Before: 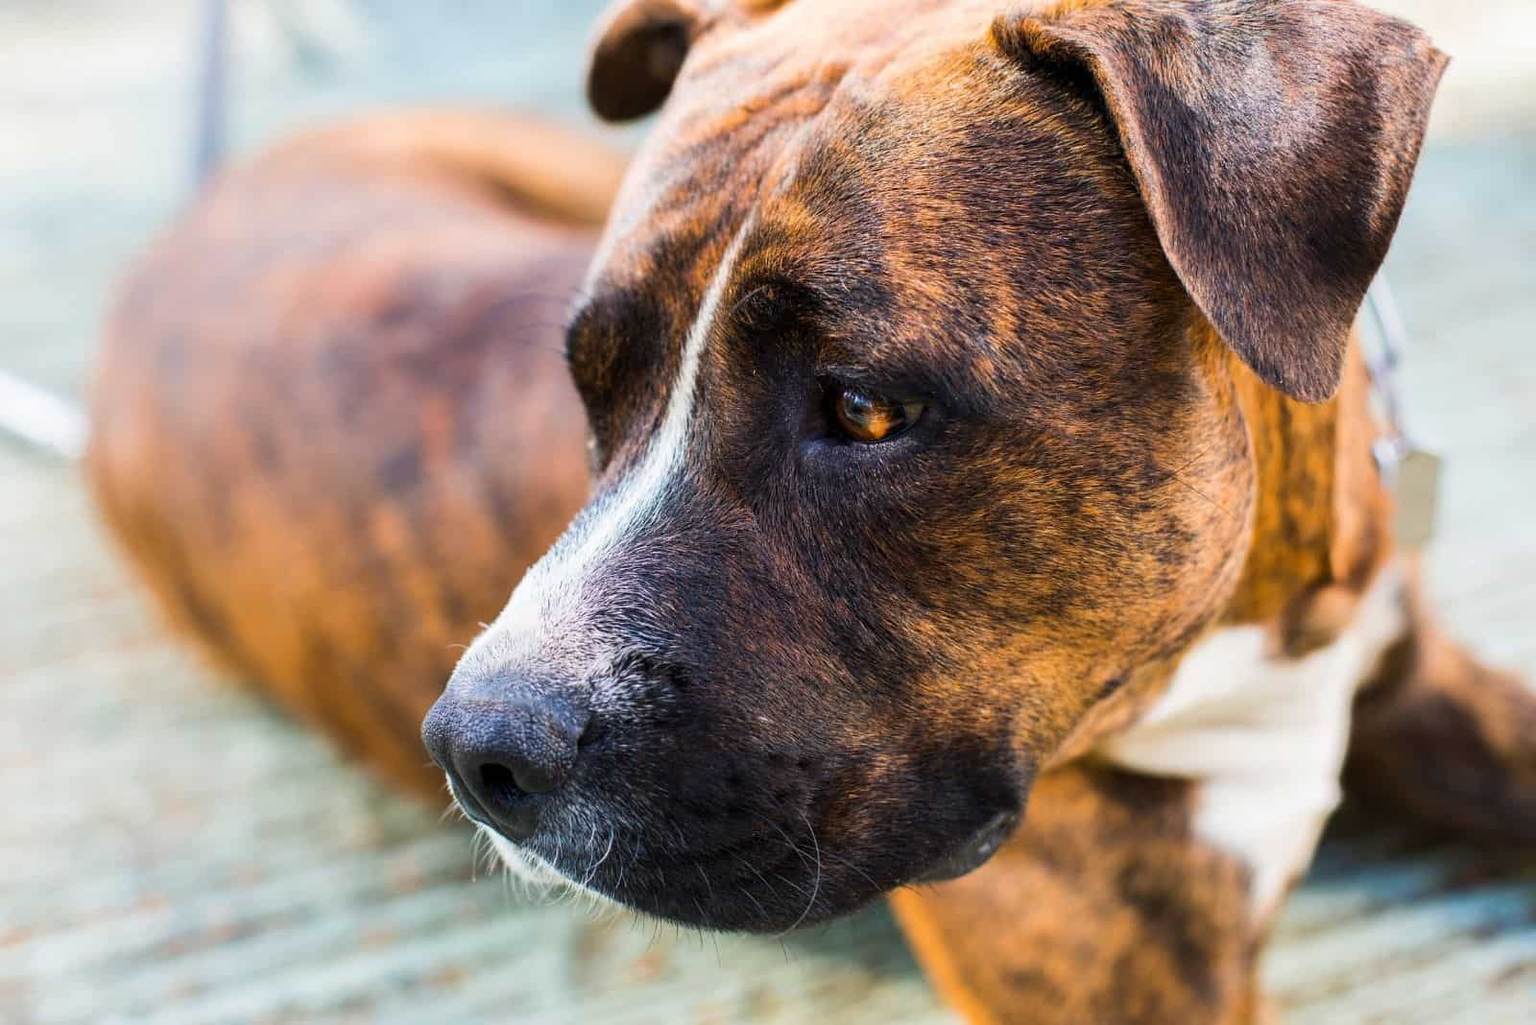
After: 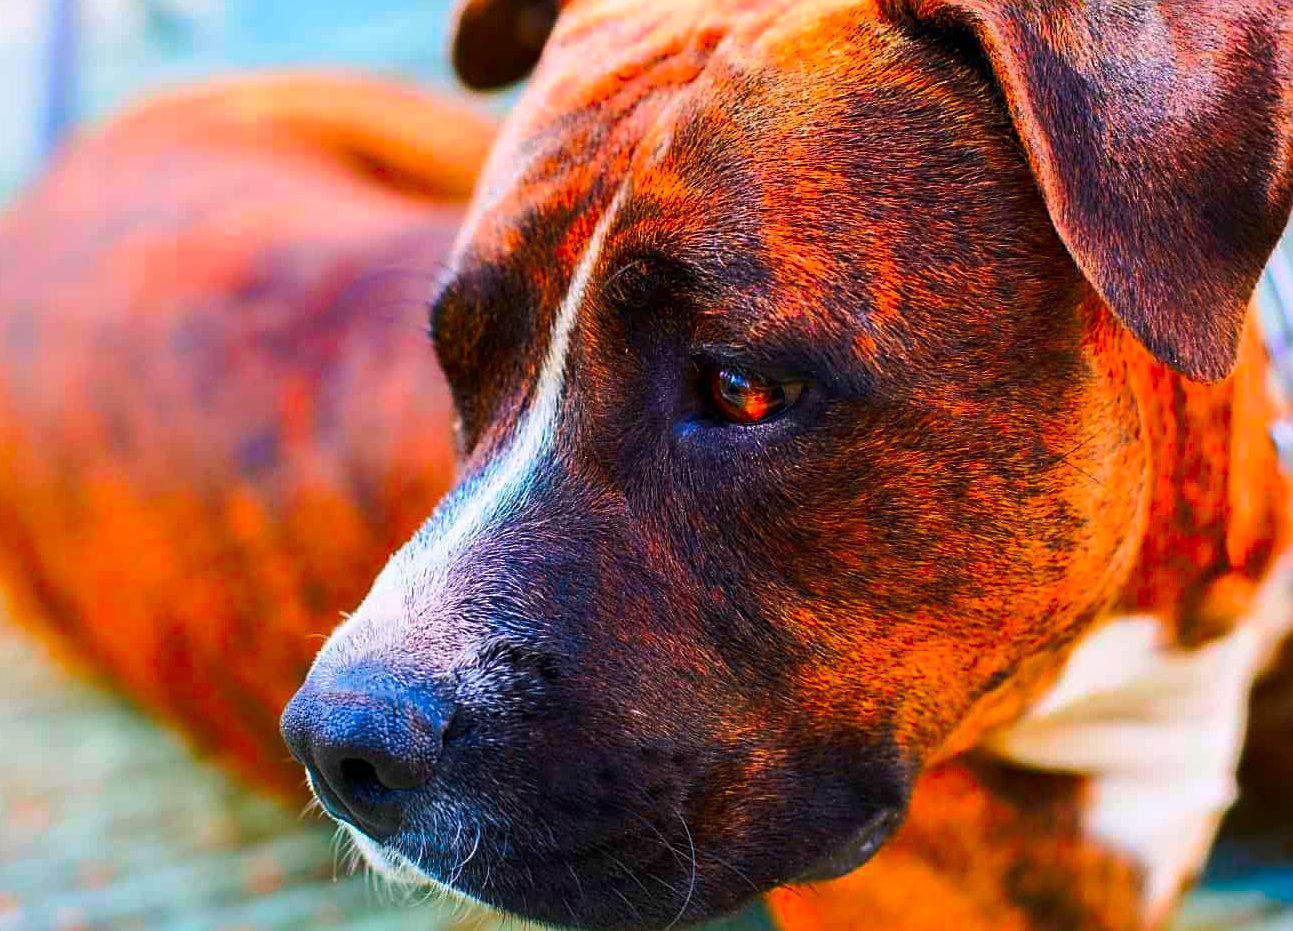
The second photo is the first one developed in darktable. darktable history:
color correction: highlights a* 1.5, highlights b* -1.86, saturation 2.47
tone curve: curves: ch0 [(0, 0) (0.003, 0.002) (0.011, 0.009) (0.025, 0.021) (0.044, 0.037) (0.069, 0.058) (0.1, 0.084) (0.136, 0.114) (0.177, 0.149) (0.224, 0.188) (0.277, 0.232) (0.335, 0.281) (0.399, 0.341) (0.468, 0.416) (0.543, 0.496) (0.623, 0.574) (0.709, 0.659) (0.801, 0.754) (0.898, 0.876) (1, 1)], preserve colors none
sharpen: on, module defaults
crop: left 9.971%, top 3.55%, right 9.214%, bottom 9.187%
